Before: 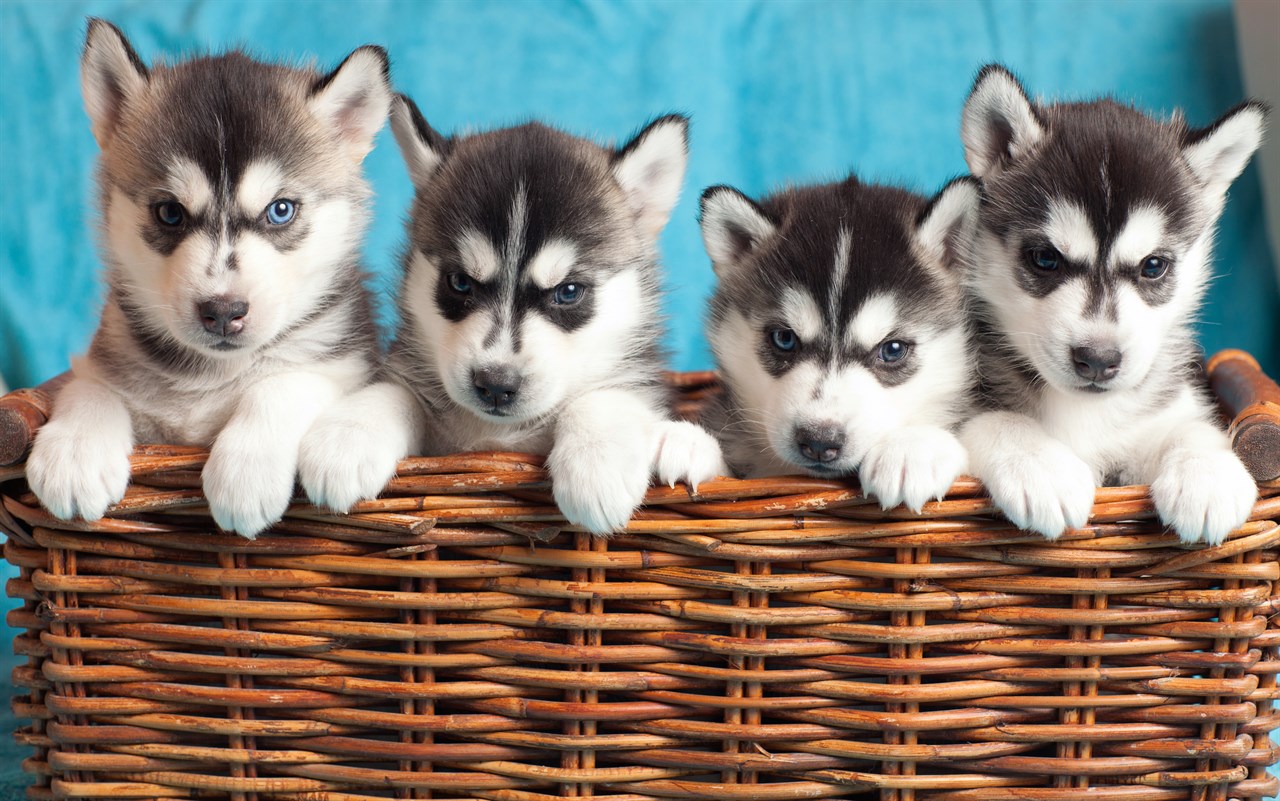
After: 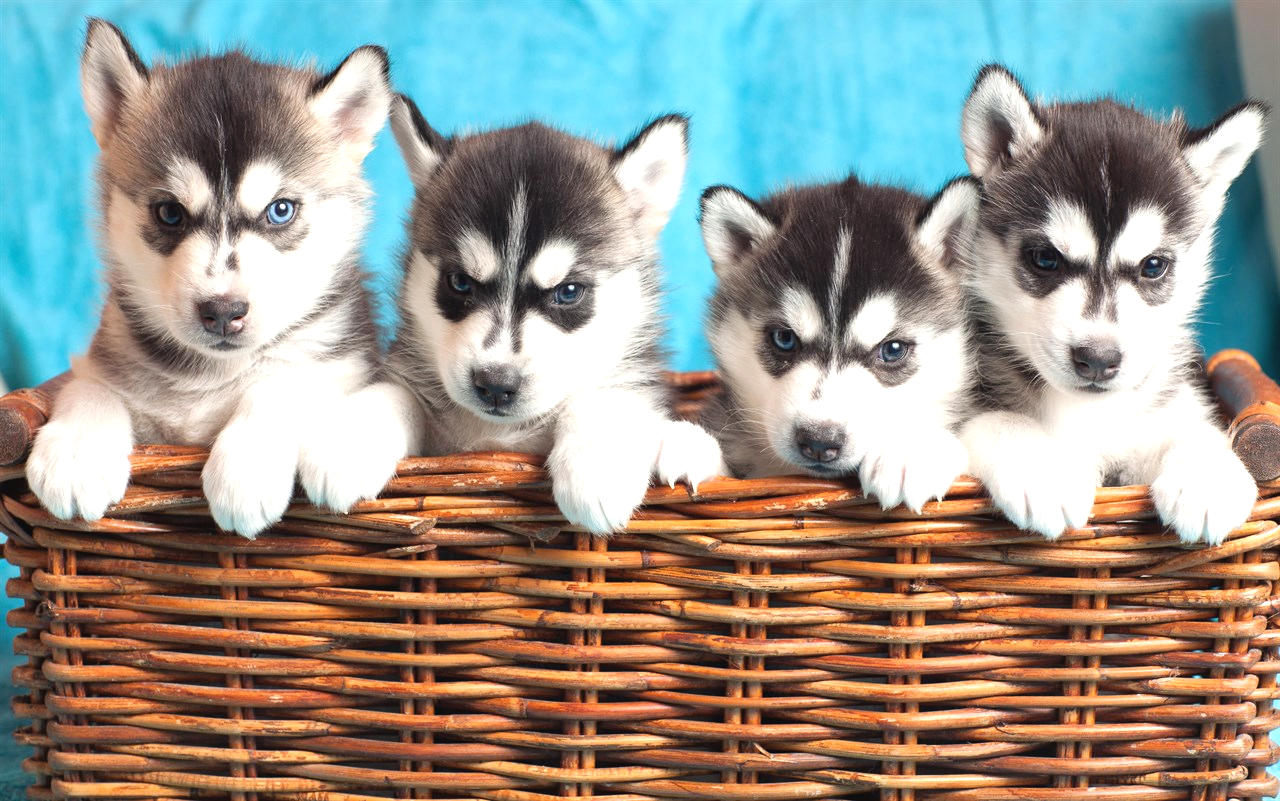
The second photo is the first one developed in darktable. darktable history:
exposure: black level correction -0.002, exposure 0.532 EV, compensate exposure bias true, compensate highlight preservation false
